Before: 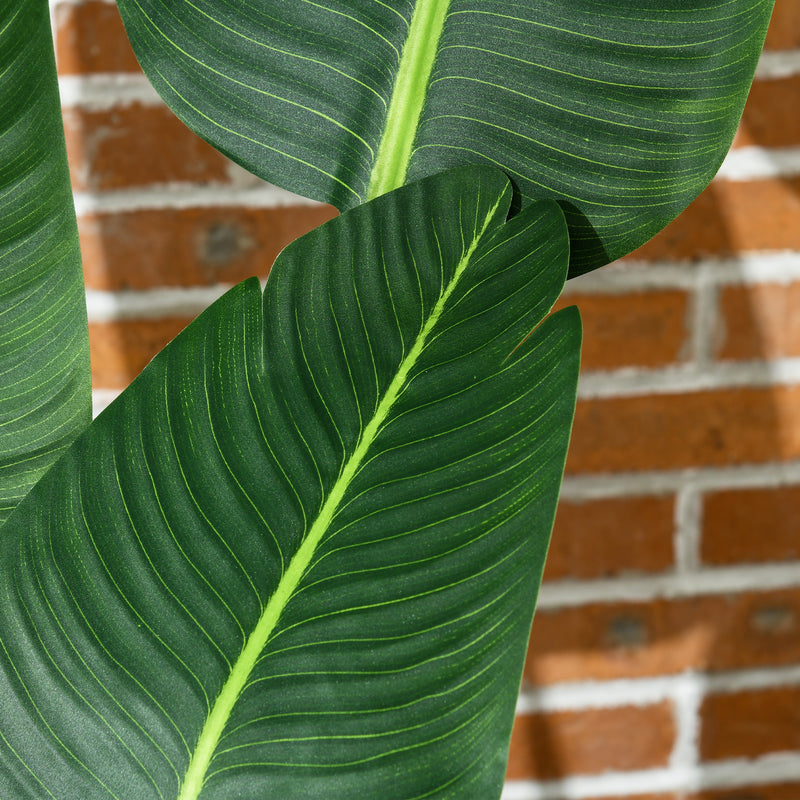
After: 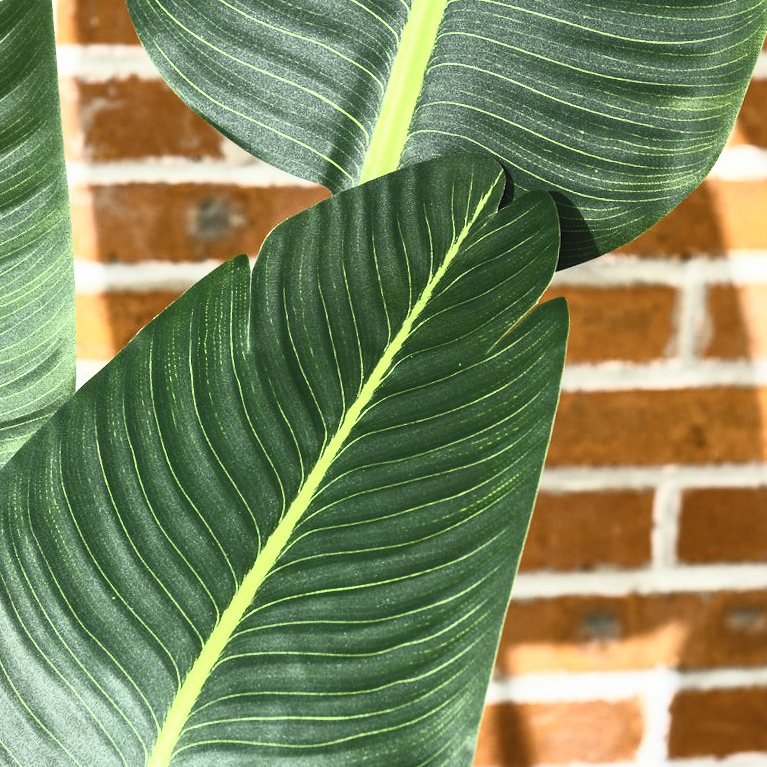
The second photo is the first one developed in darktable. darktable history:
crop and rotate: angle -2.51°
color balance rgb: perceptual saturation grading › global saturation 19.375%
contrast brightness saturation: contrast 0.584, brightness 0.576, saturation -0.34
color zones: curves: ch0 [(0.224, 0.526) (0.75, 0.5)]; ch1 [(0.055, 0.526) (0.224, 0.761) (0.377, 0.526) (0.75, 0.5)]
